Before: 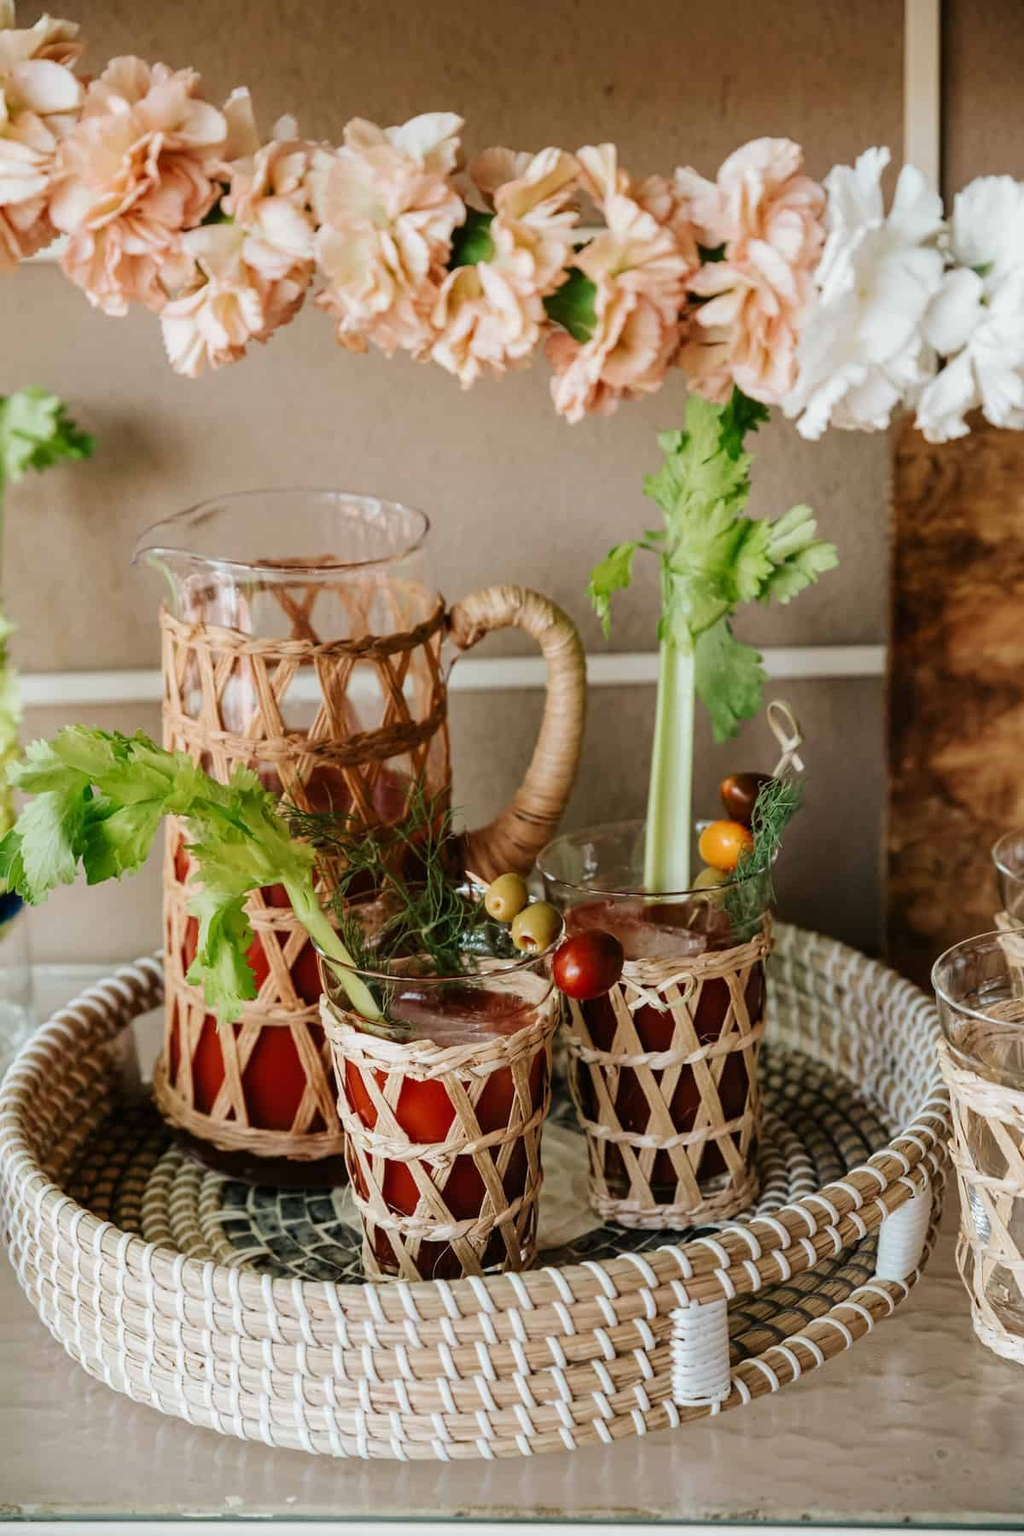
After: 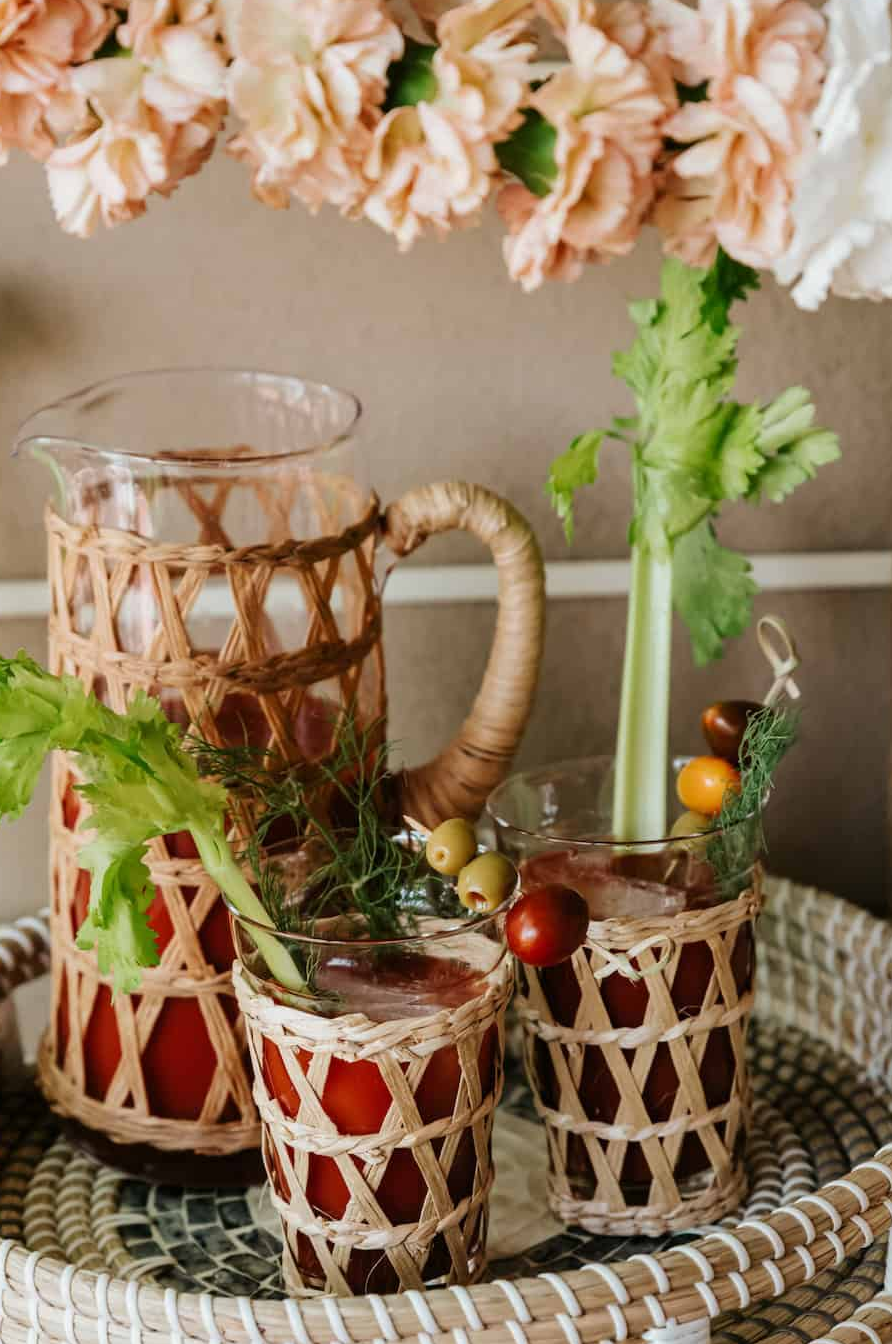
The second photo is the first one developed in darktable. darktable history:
crop and rotate: left 11.855%, top 11.41%, right 13.766%, bottom 13.878%
